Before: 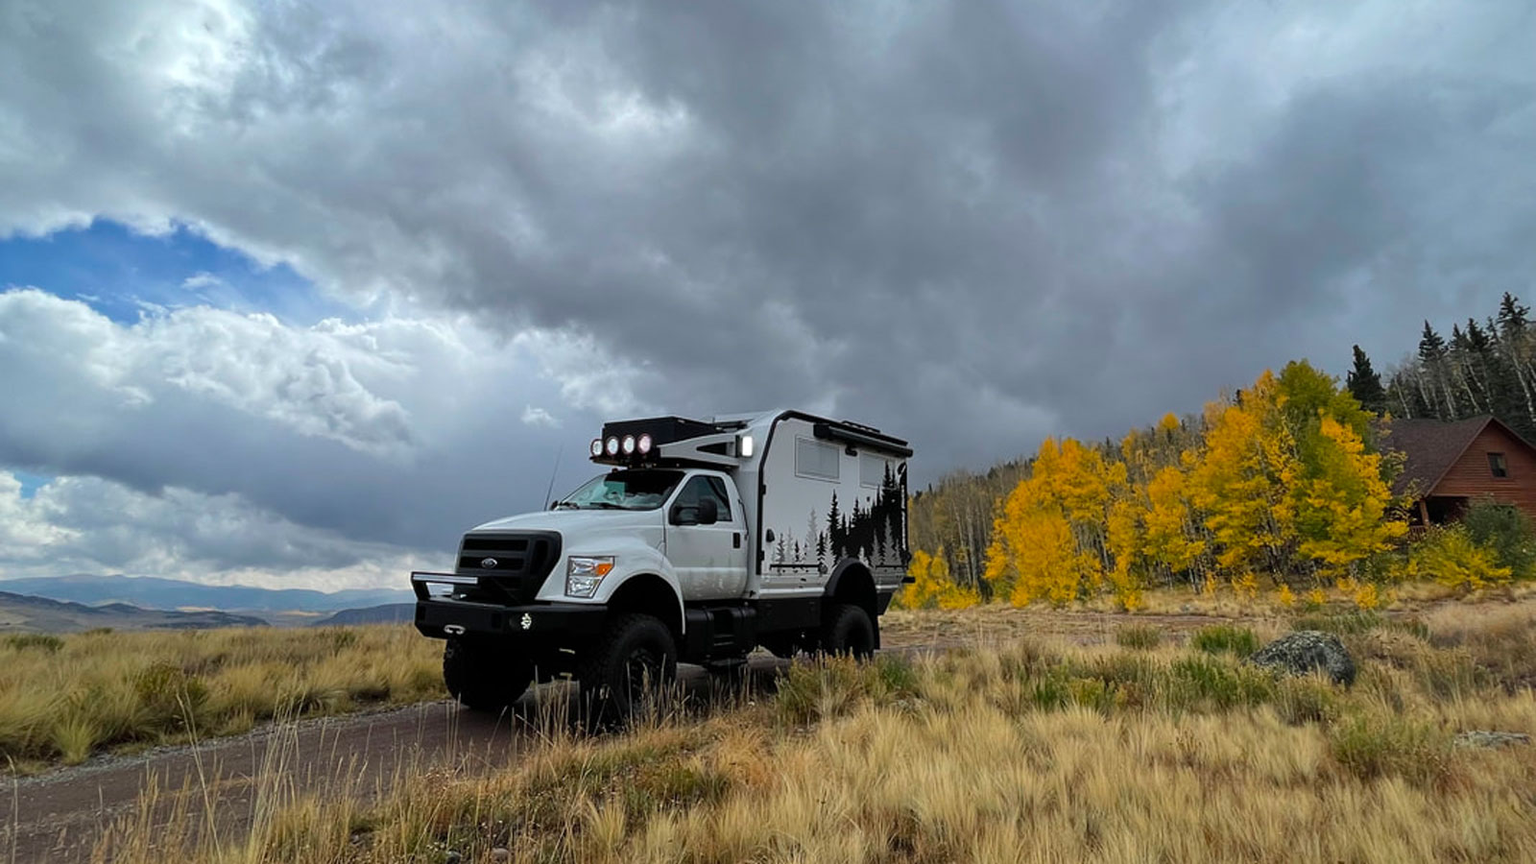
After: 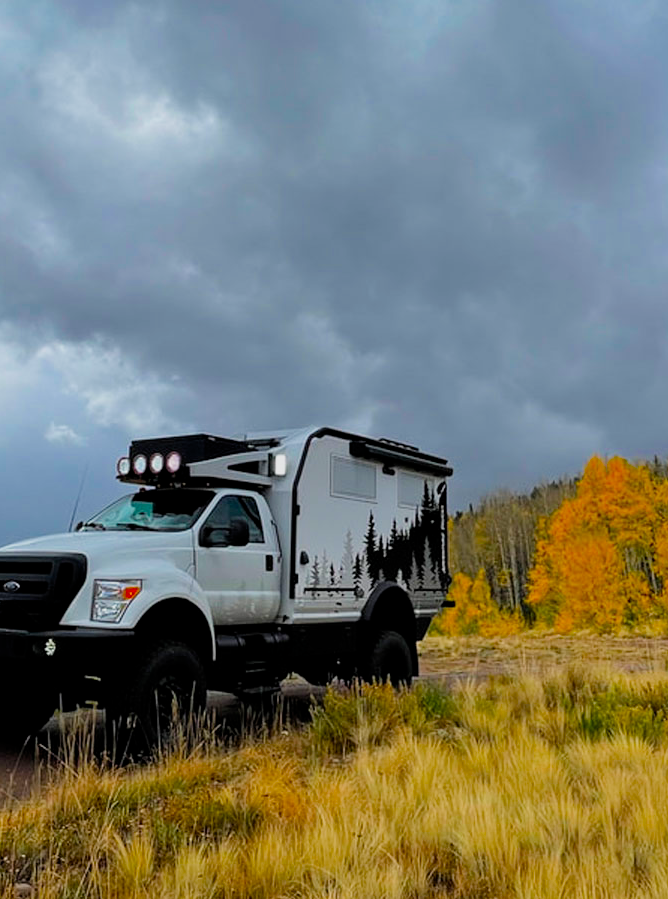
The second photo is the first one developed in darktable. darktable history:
exposure: exposure 0.244 EV, compensate highlight preservation false
crop: left 31.186%, right 27.043%
filmic rgb: middle gray luminance 18.36%, black relative exposure -8.96 EV, white relative exposure 3.74 EV, target black luminance 0%, hardness 4.9, latitude 68.11%, contrast 0.943, highlights saturation mix 19.46%, shadows ↔ highlights balance 21.88%, color science v4 (2020)
